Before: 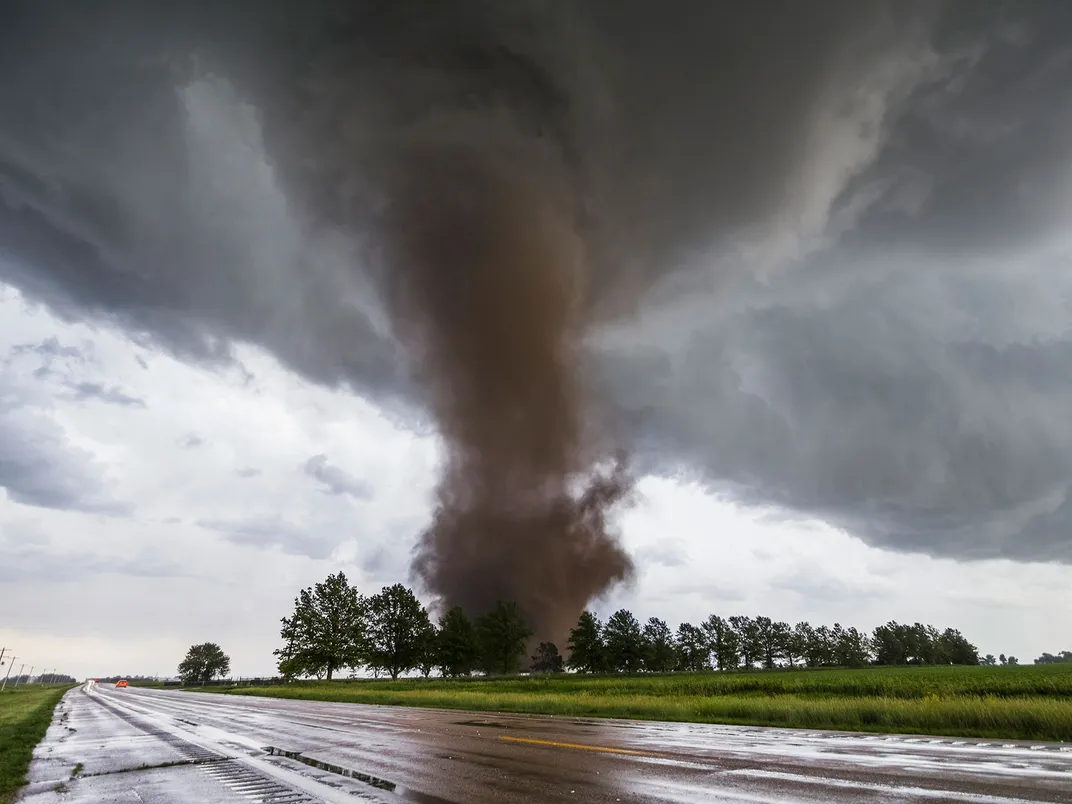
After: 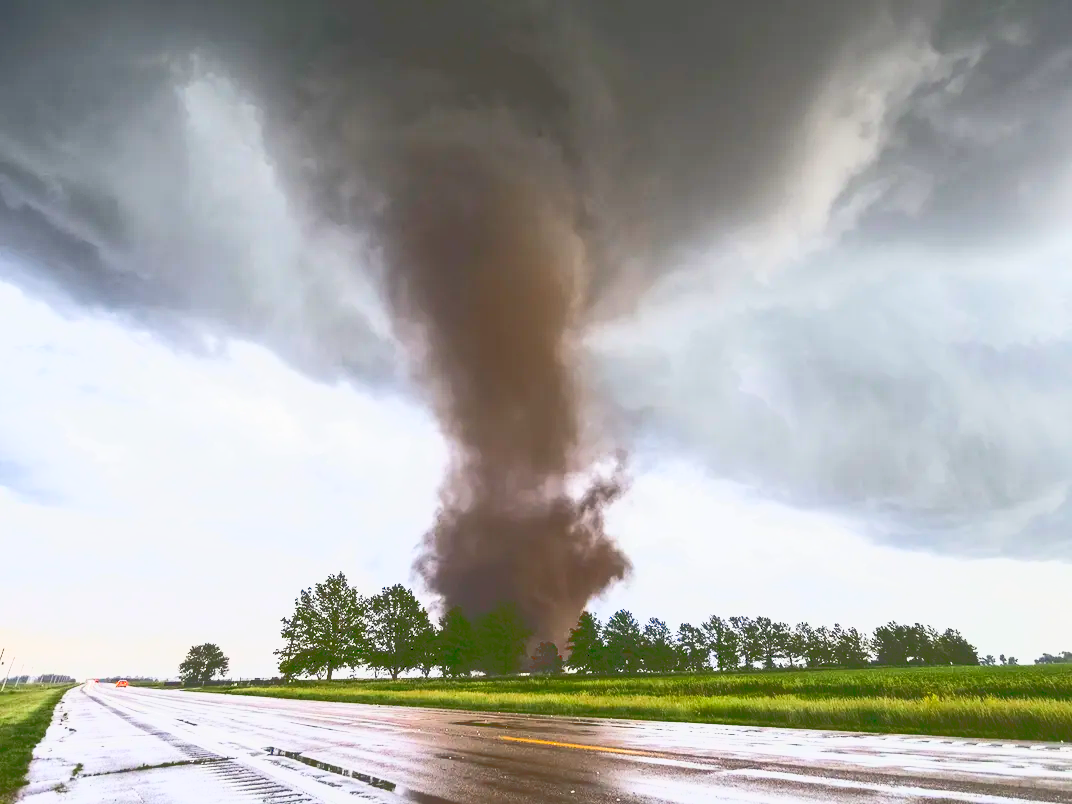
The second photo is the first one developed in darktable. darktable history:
levels: mode automatic, levels [0.016, 0.5, 0.996]
tone curve: curves: ch0 [(0, 0) (0.003, 0.279) (0.011, 0.287) (0.025, 0.295) (0.044, 0.304) (0.069, 0.316) (0.1, 0.319) (0.136, 0.316) (0.177, 0.32) (0.224, 0.359) (0.277, 0.421) (0.335, 0.511) (0.399, 0.639) (0.468, 0.734) (0.543, 0.827) (0.623, 0.89) (0.709, 0.944) (0.801, 0.965) (0.898, 0.968) (1, 1)], color space Lab, linked channels, preserve colors none
